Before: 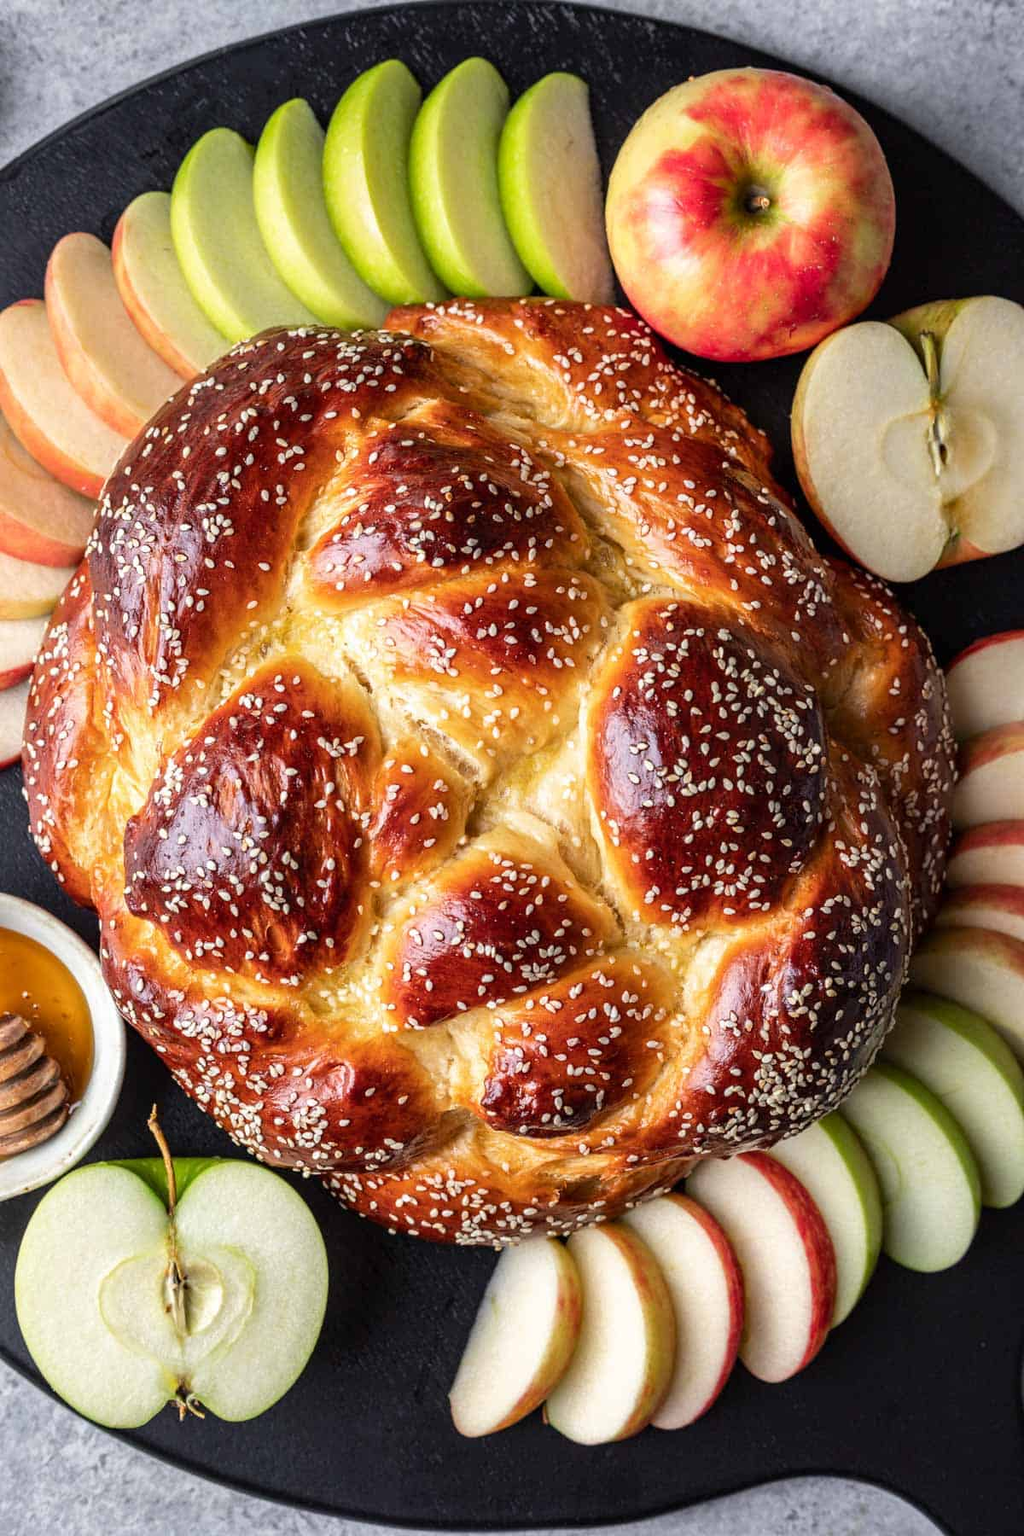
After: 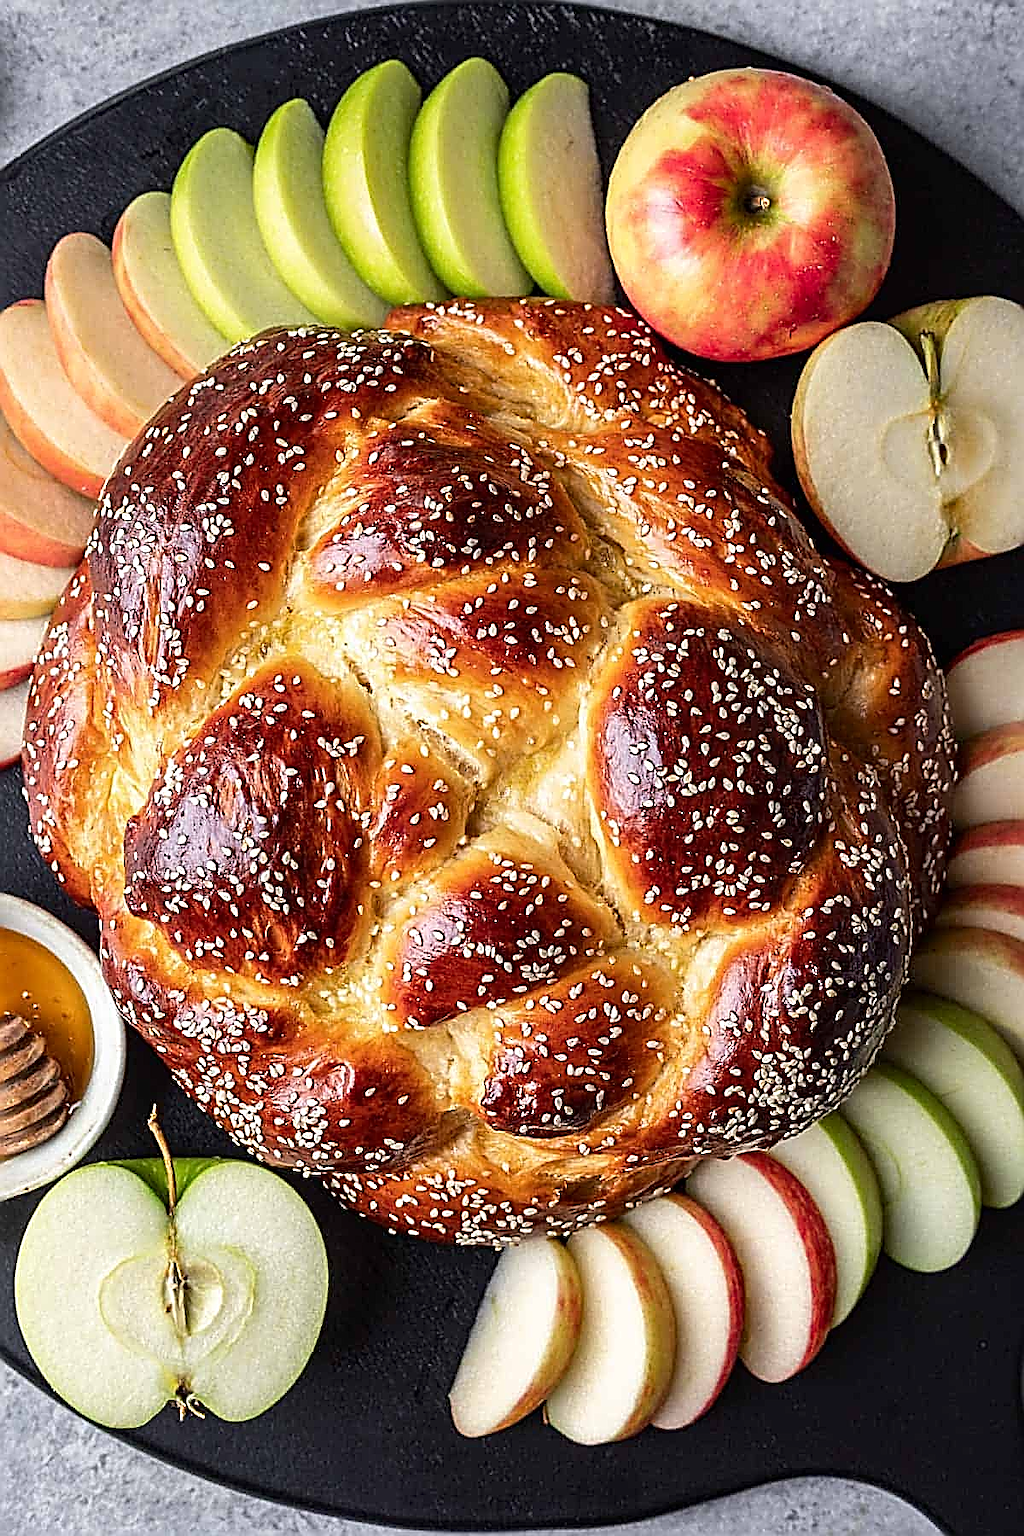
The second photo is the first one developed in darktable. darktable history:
sharpen: amount 1.877
color correction: highlights b* 0.012, saturation 1.3
contrast brightness saturation: contrast 0.065, brightness -0.01, saturation -0.235
